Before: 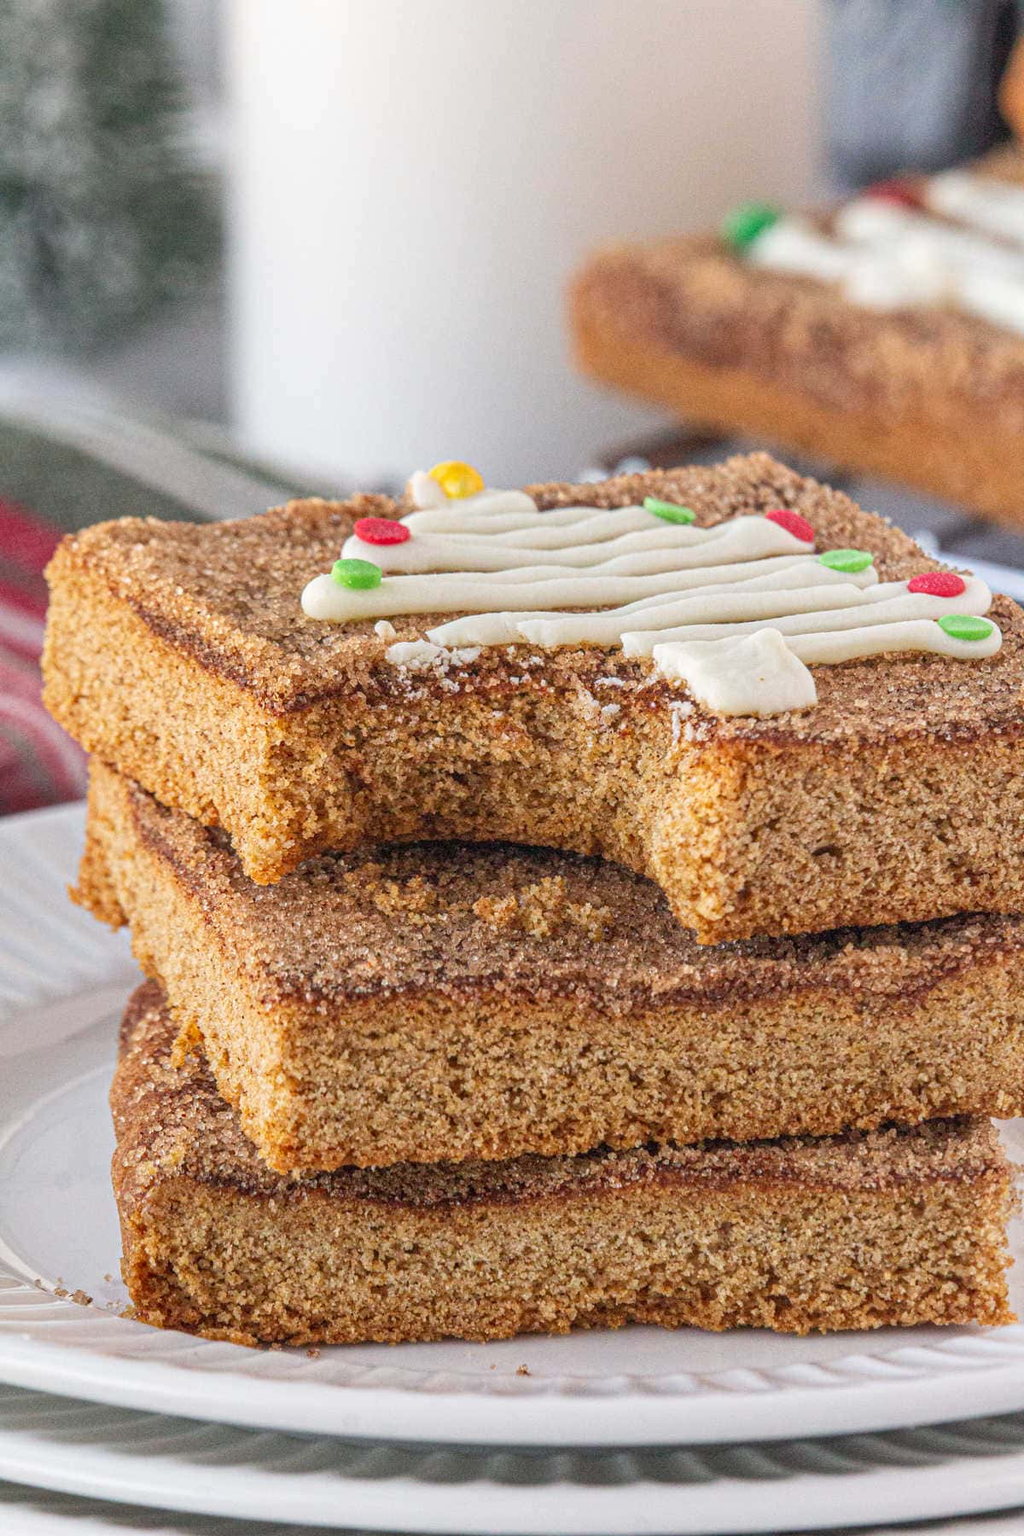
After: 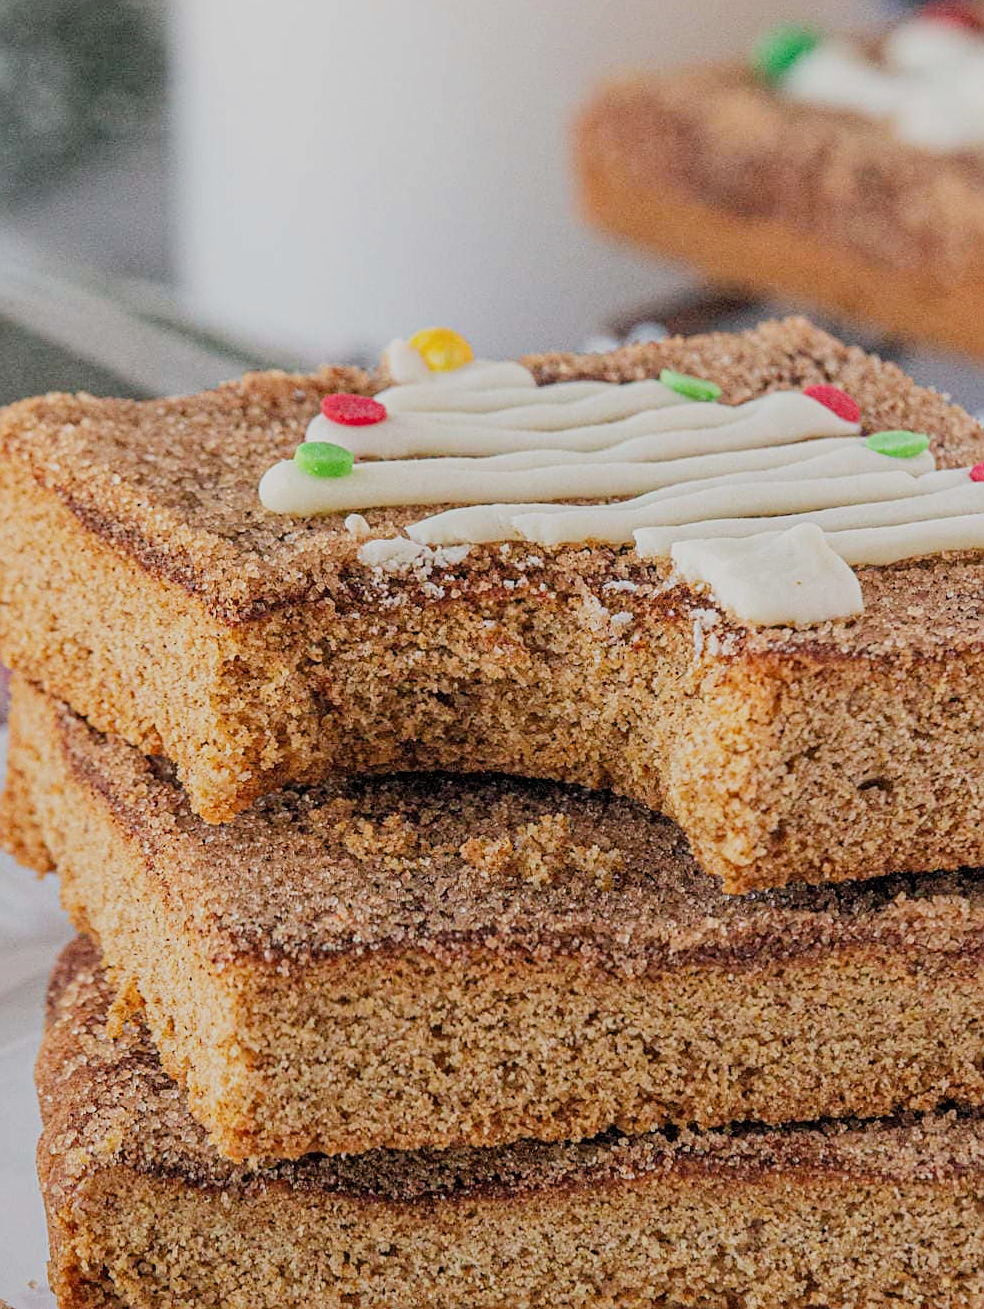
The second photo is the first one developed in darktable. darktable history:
sharpen: on, module defaults
crop: left 7.856%, top 11.836%, right 10.12%, bottom 15.387%
filmic rgb: black relative exposure -7.65 EV, white relative exposure 4.56 EV, hardness 3.61
